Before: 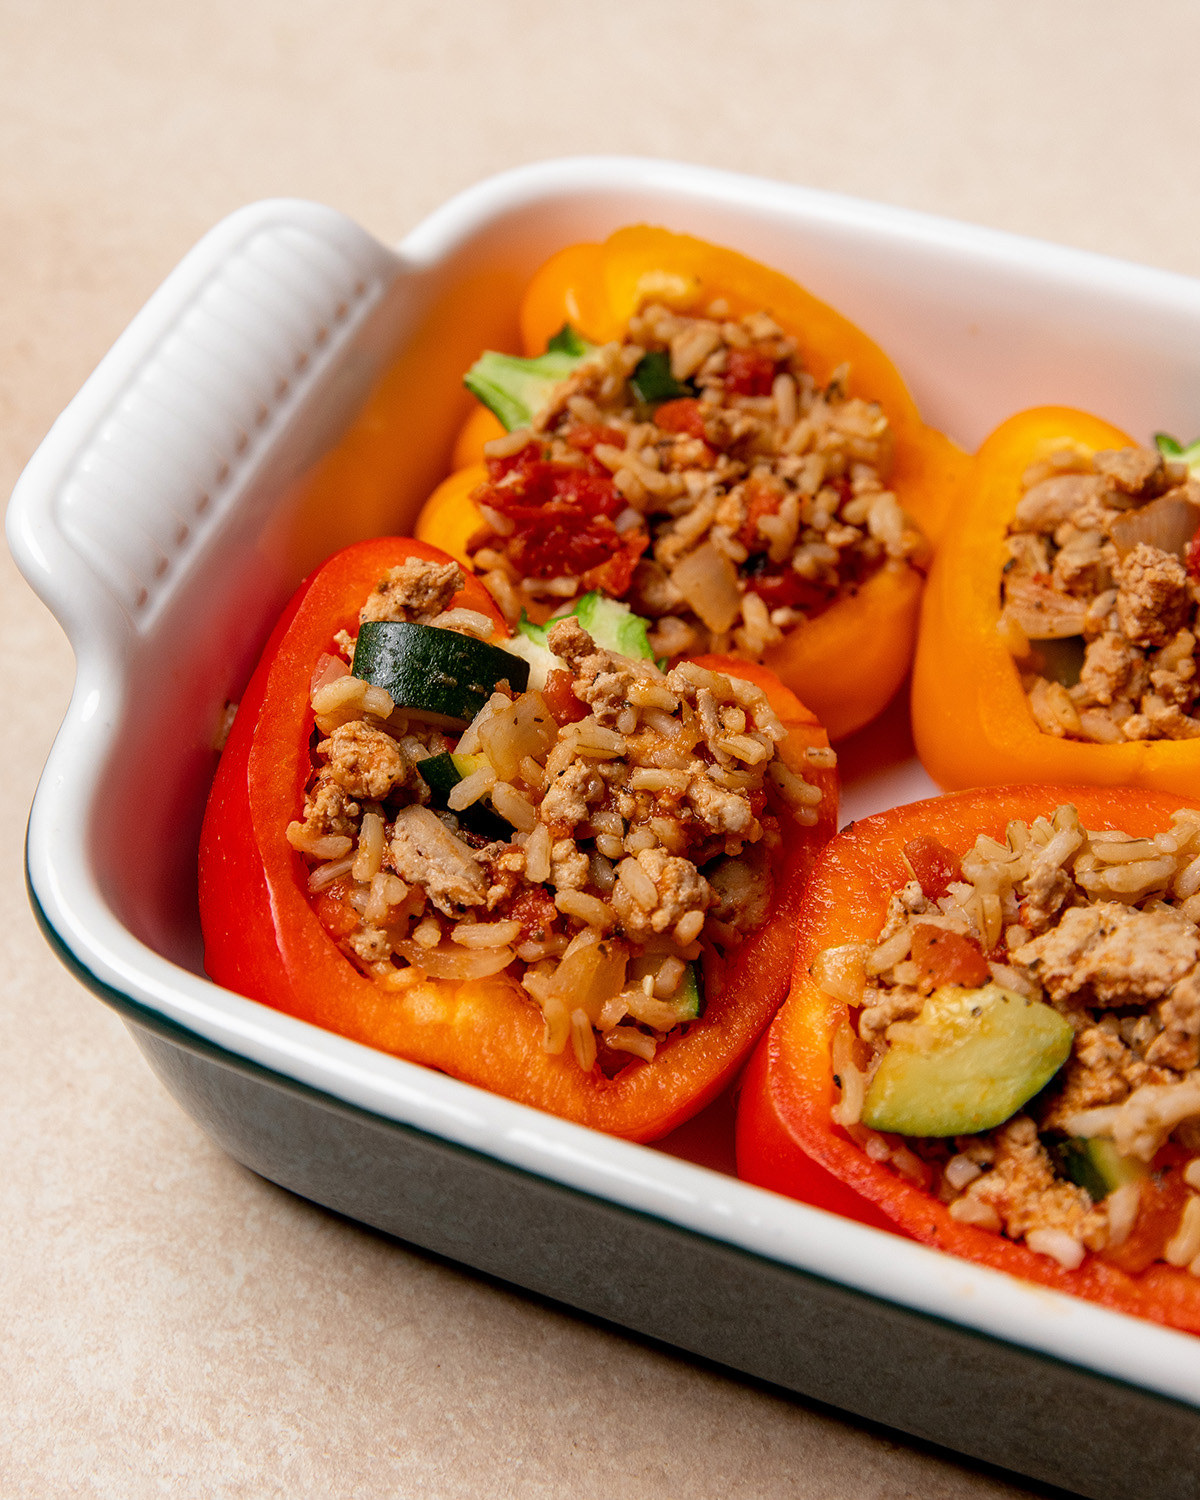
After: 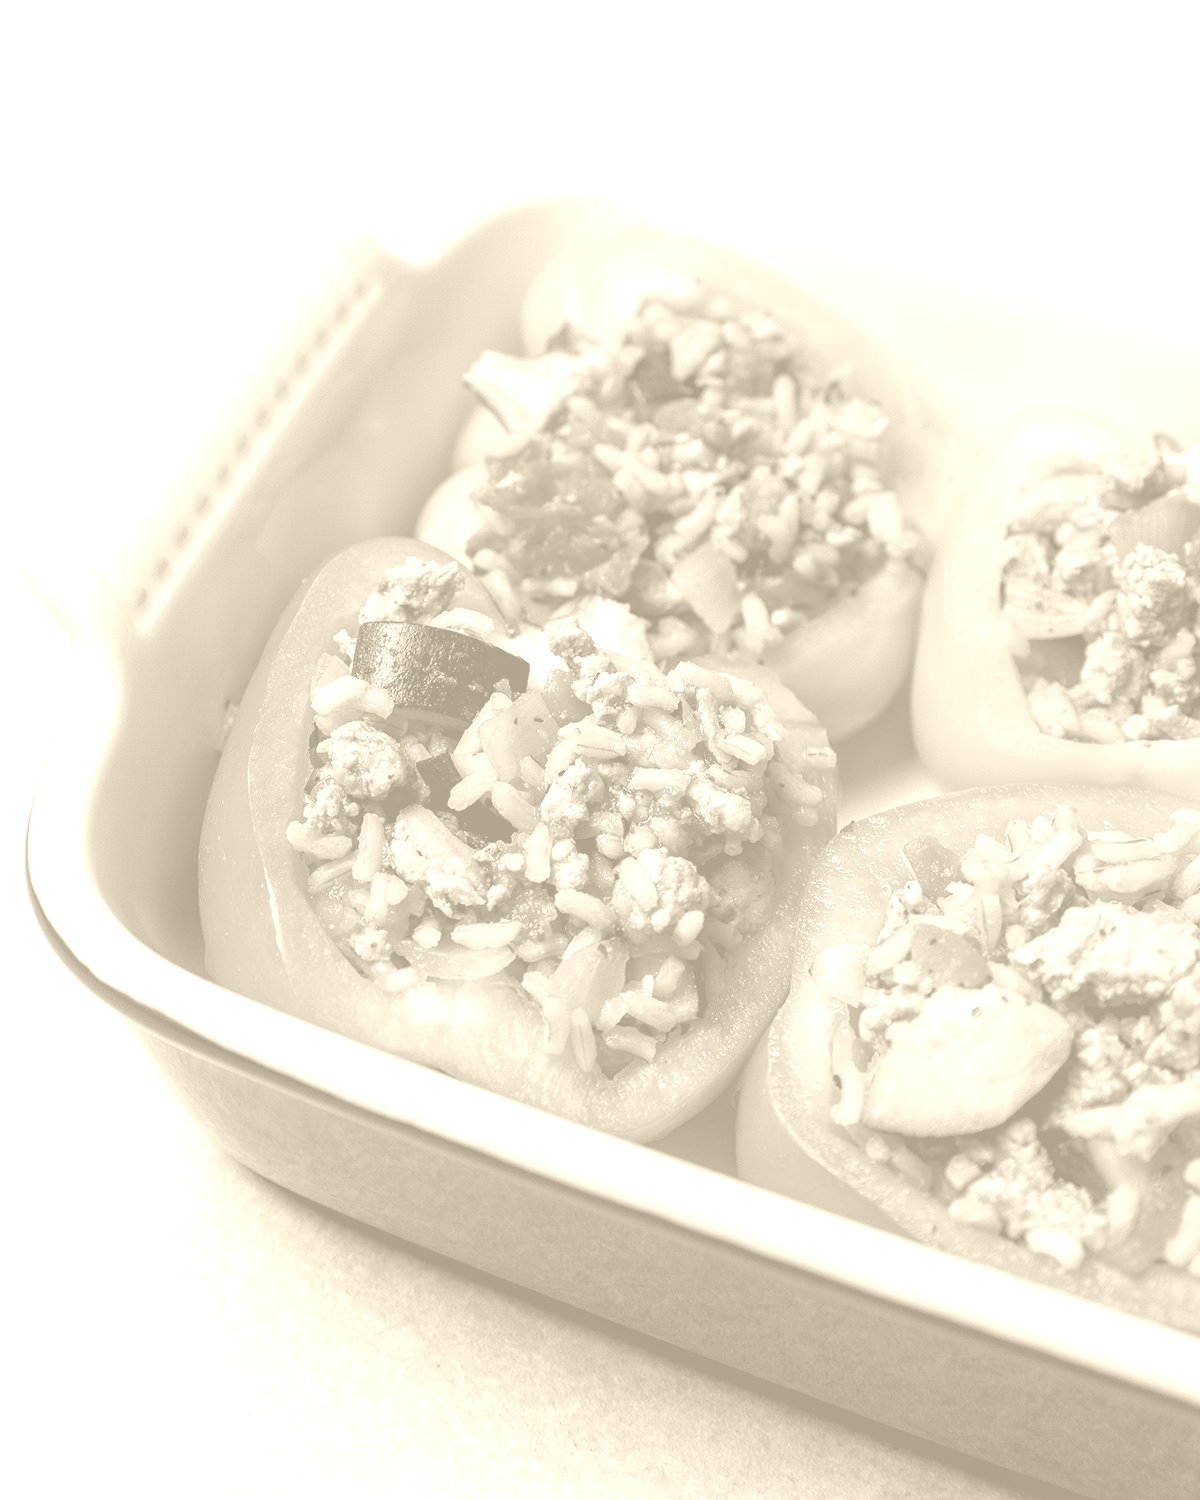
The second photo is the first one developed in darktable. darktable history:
colorize: hue 36°, saturation 71%, lightness 80.79%
local contrast: highlights 100%, shadows 100%, detail 120%, midtone range 0.2
levels: levels [0.029, 0.545, 0.971]
